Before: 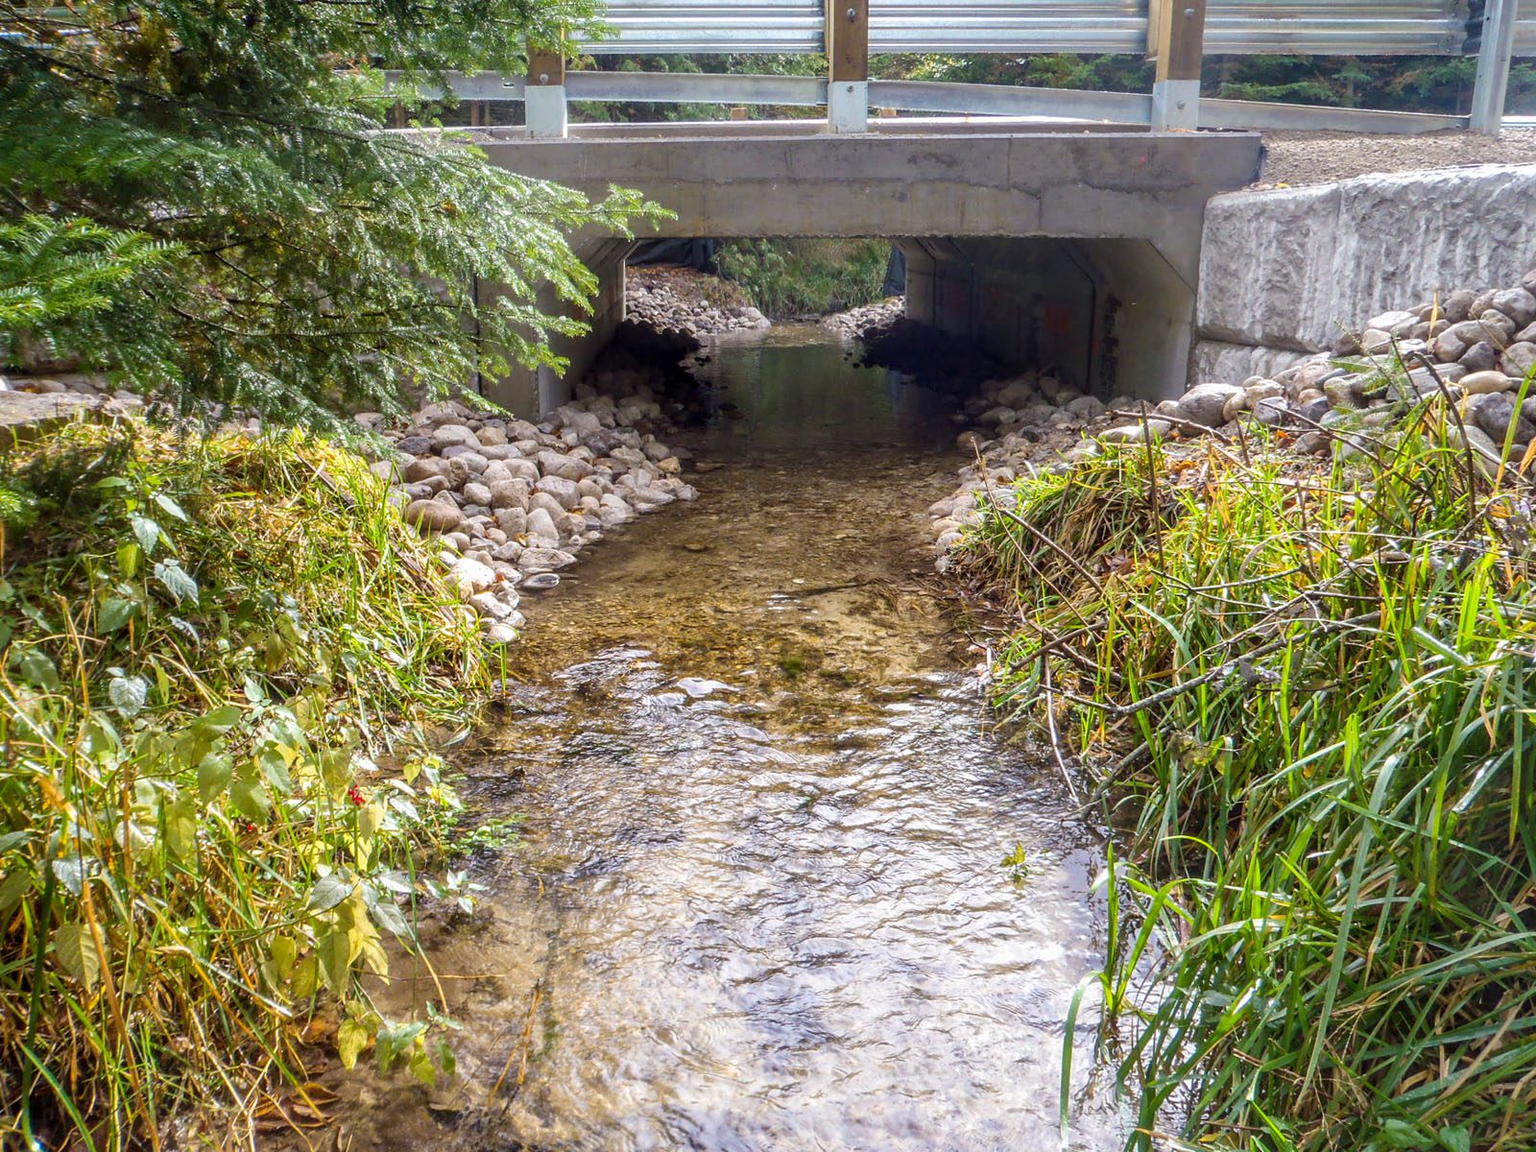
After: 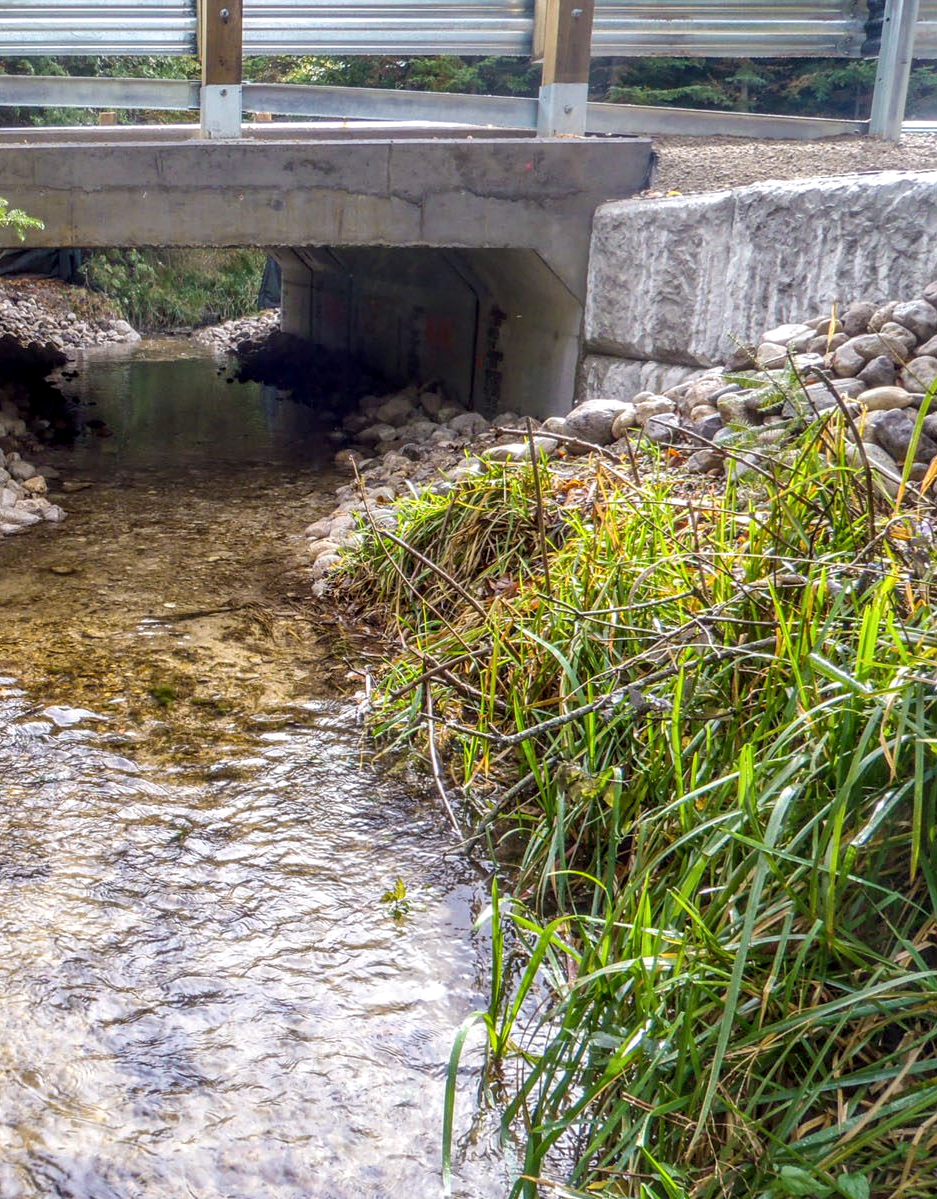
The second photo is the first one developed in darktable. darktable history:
local contrast: on, module defaults
crop: left 41.402%
